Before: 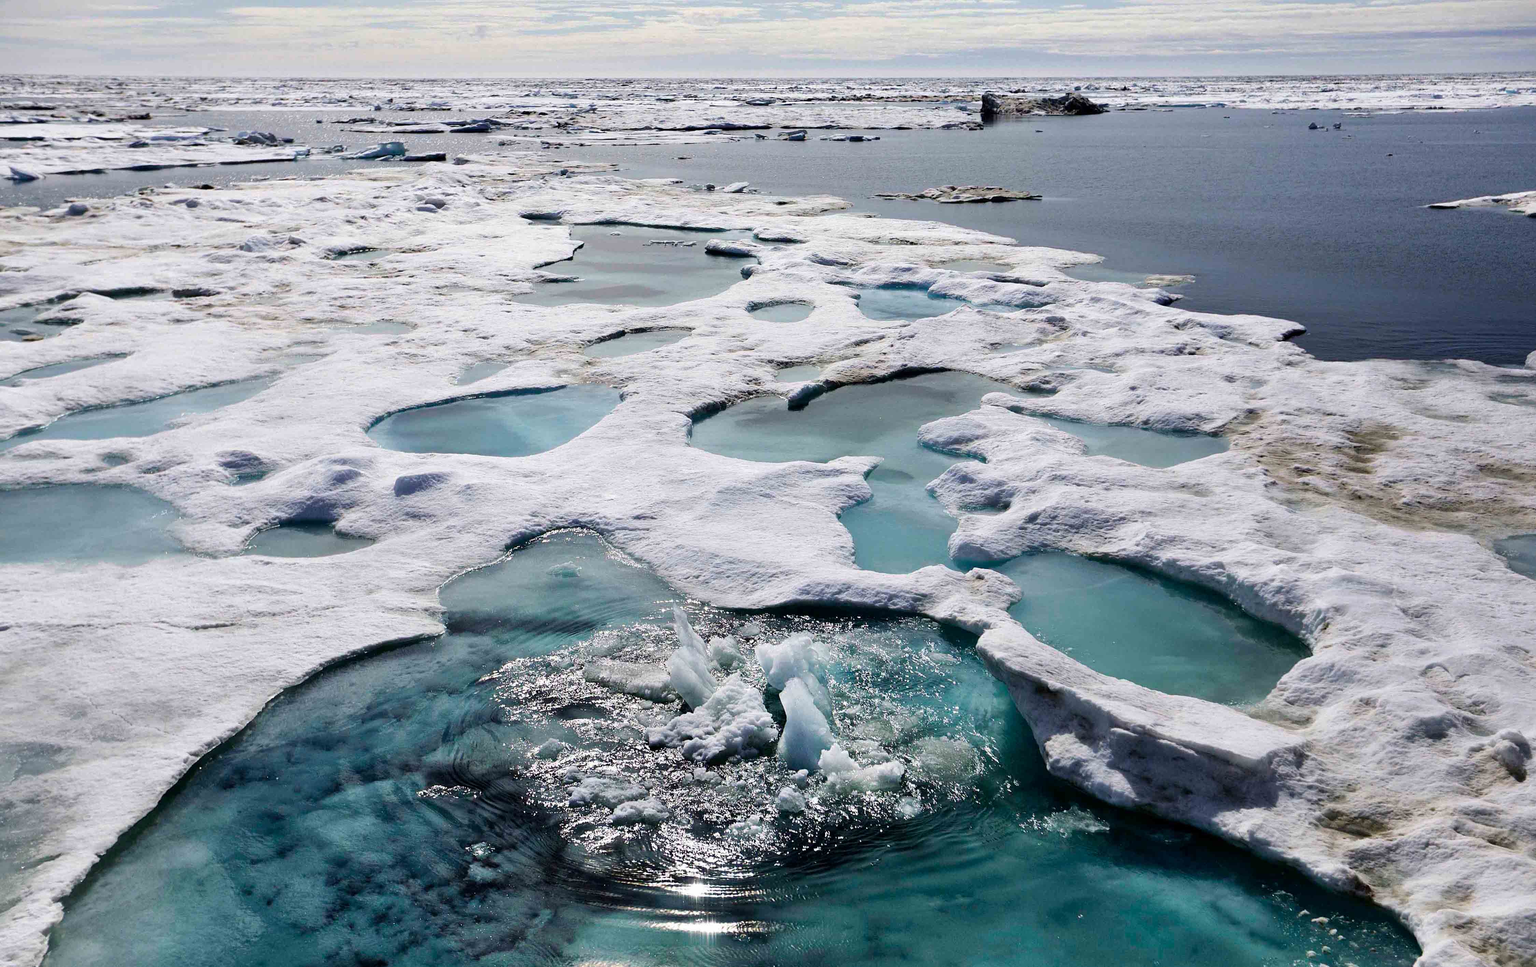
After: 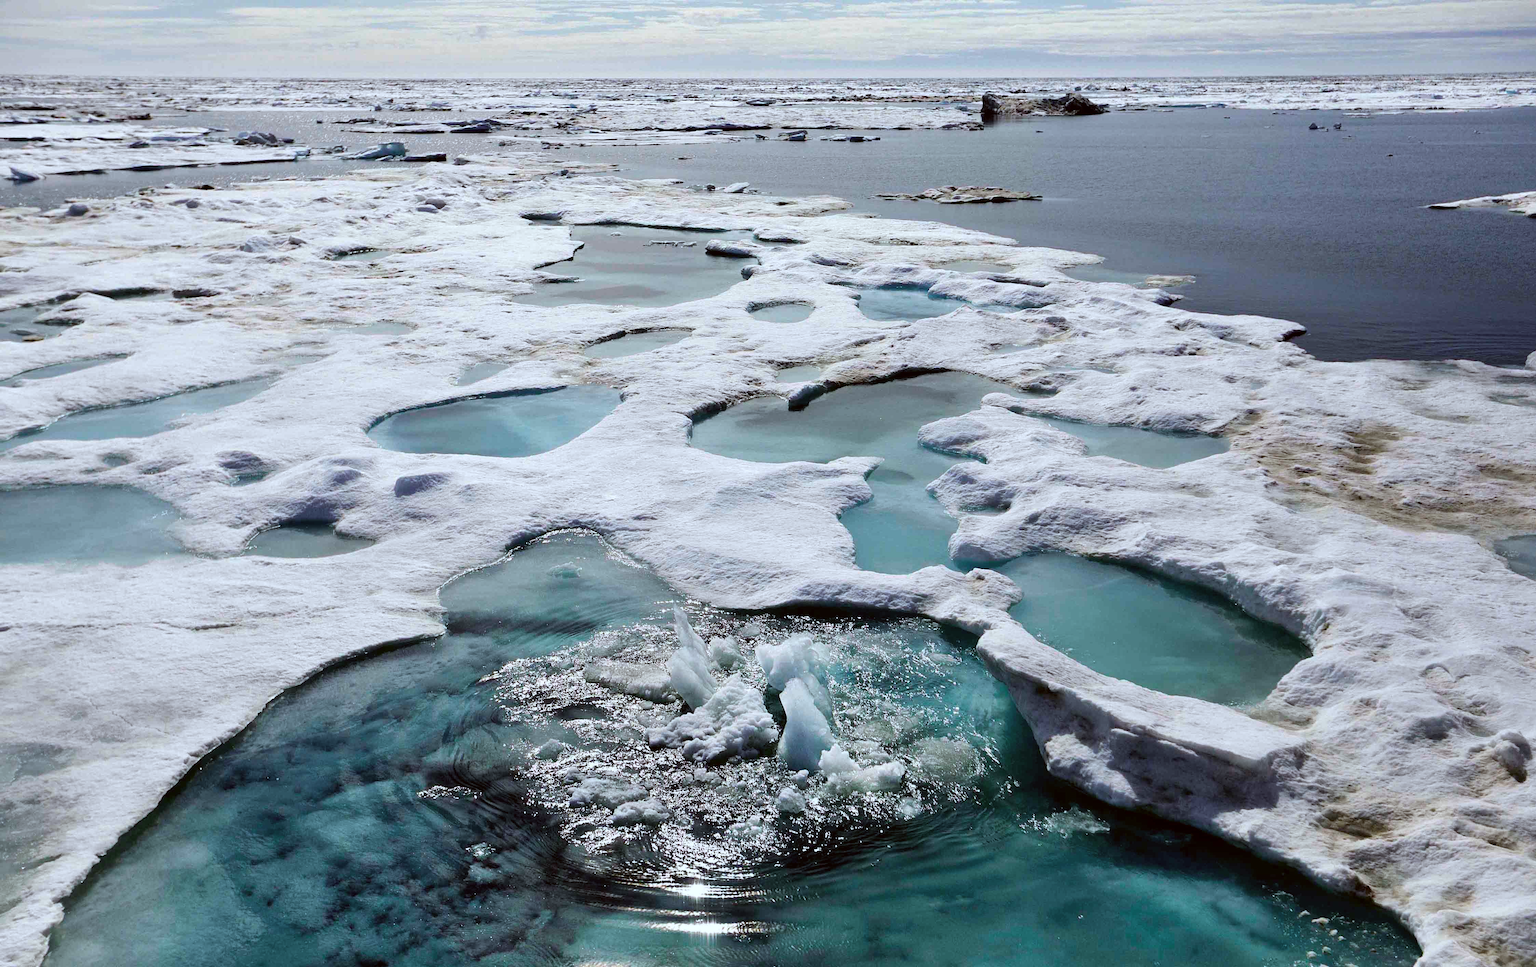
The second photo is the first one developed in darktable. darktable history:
color correction: highlights a* -3.64, highlights b* -6.35, shadows a* 3.08, shadows b* 5.46
